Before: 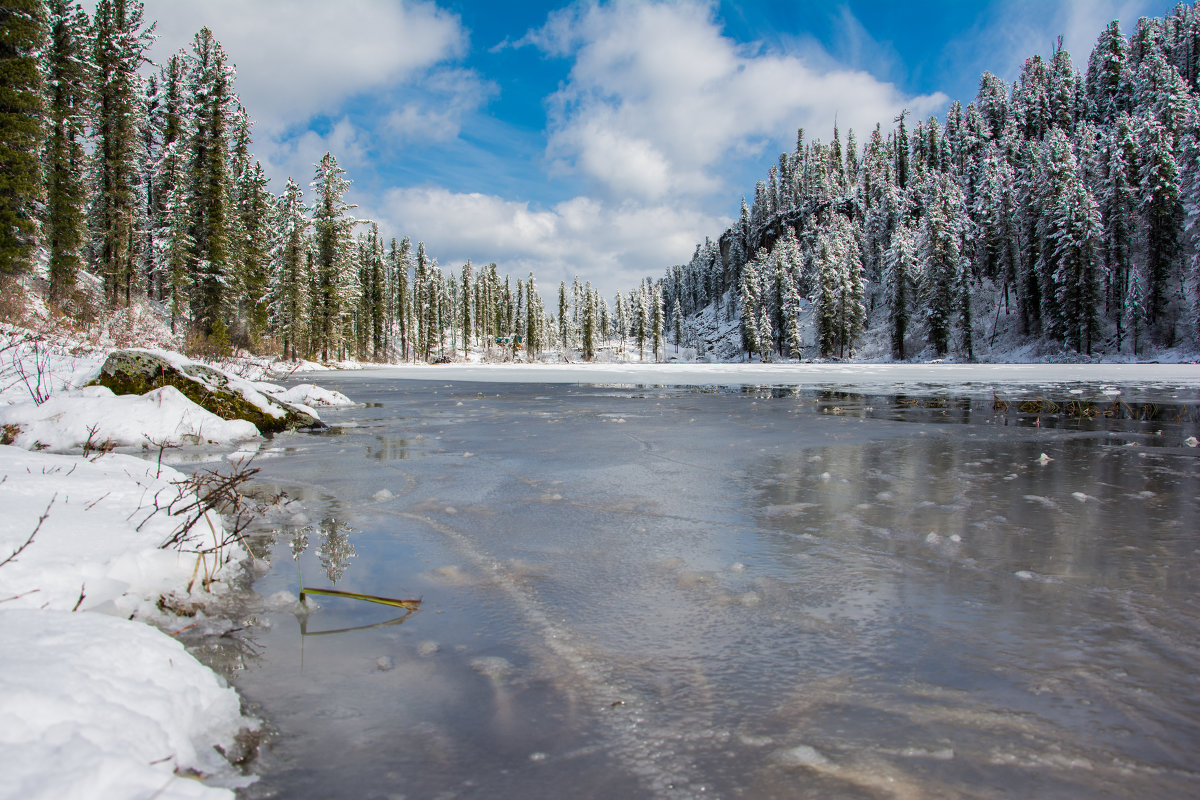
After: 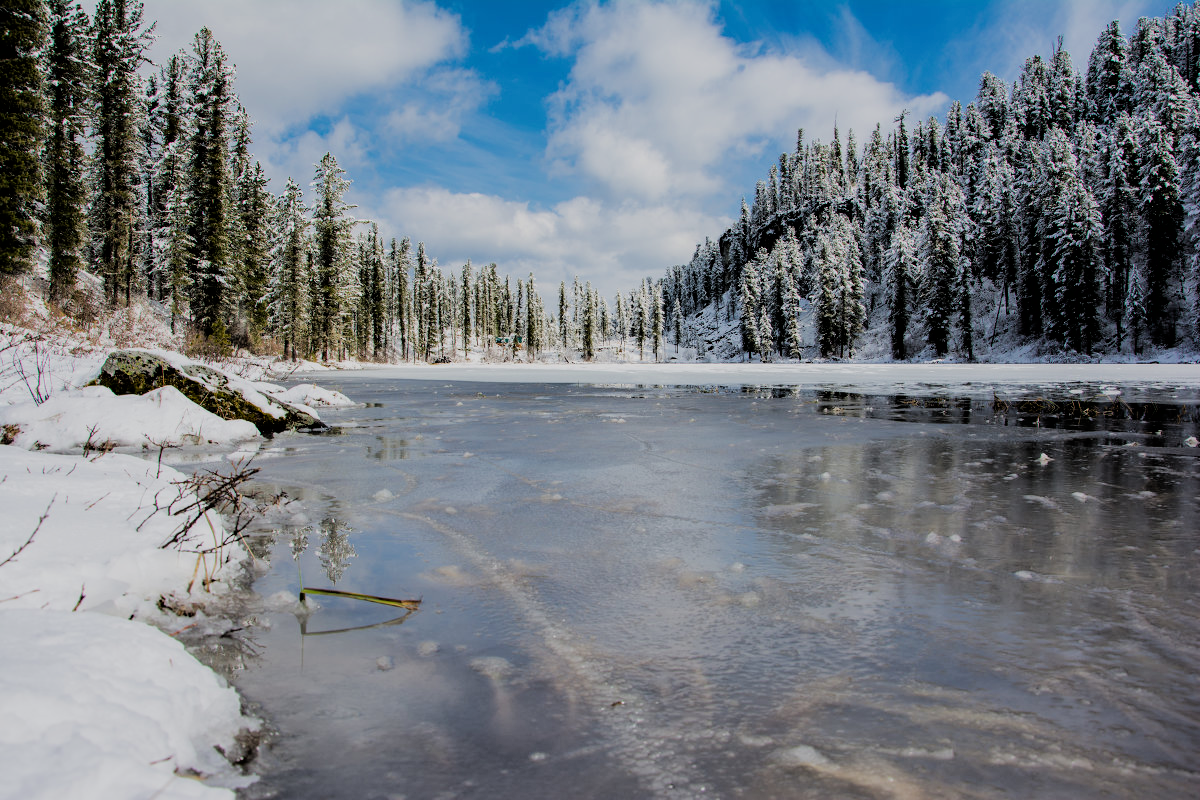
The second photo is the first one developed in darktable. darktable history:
filmic rgb: black relative exposure -4.41 EV, white relative exposure 5.02 EV, hardness 2.19, latitude 40.2%, contrast 1.149, highlights saturation mix 10.21%, shadows ↔ highlights balance 0.784%
